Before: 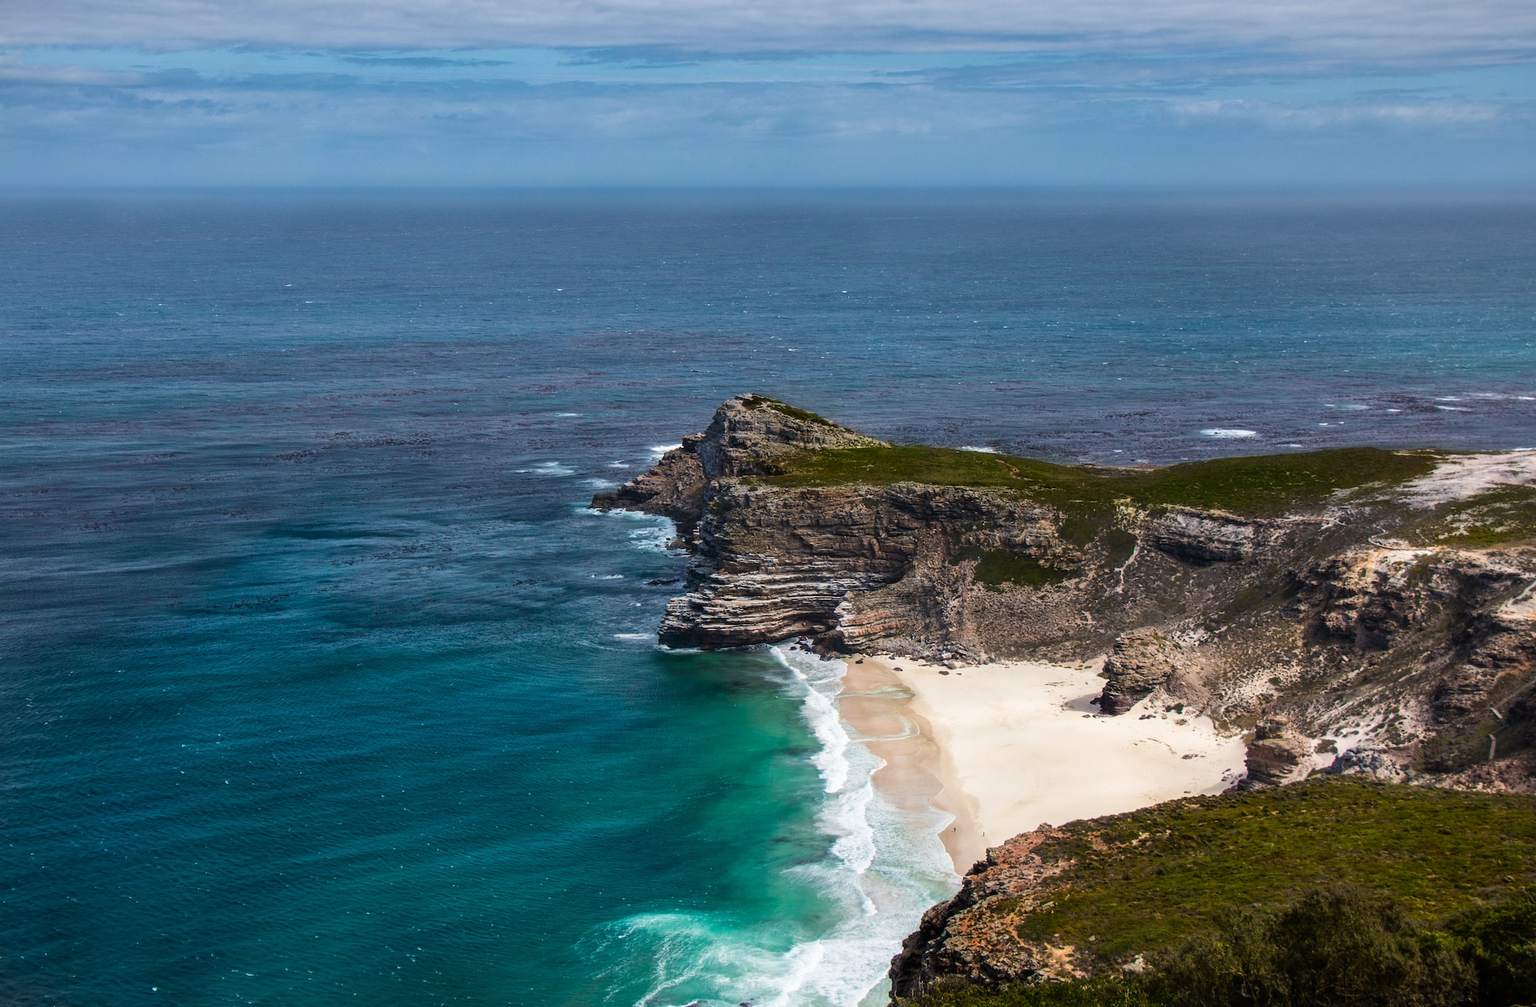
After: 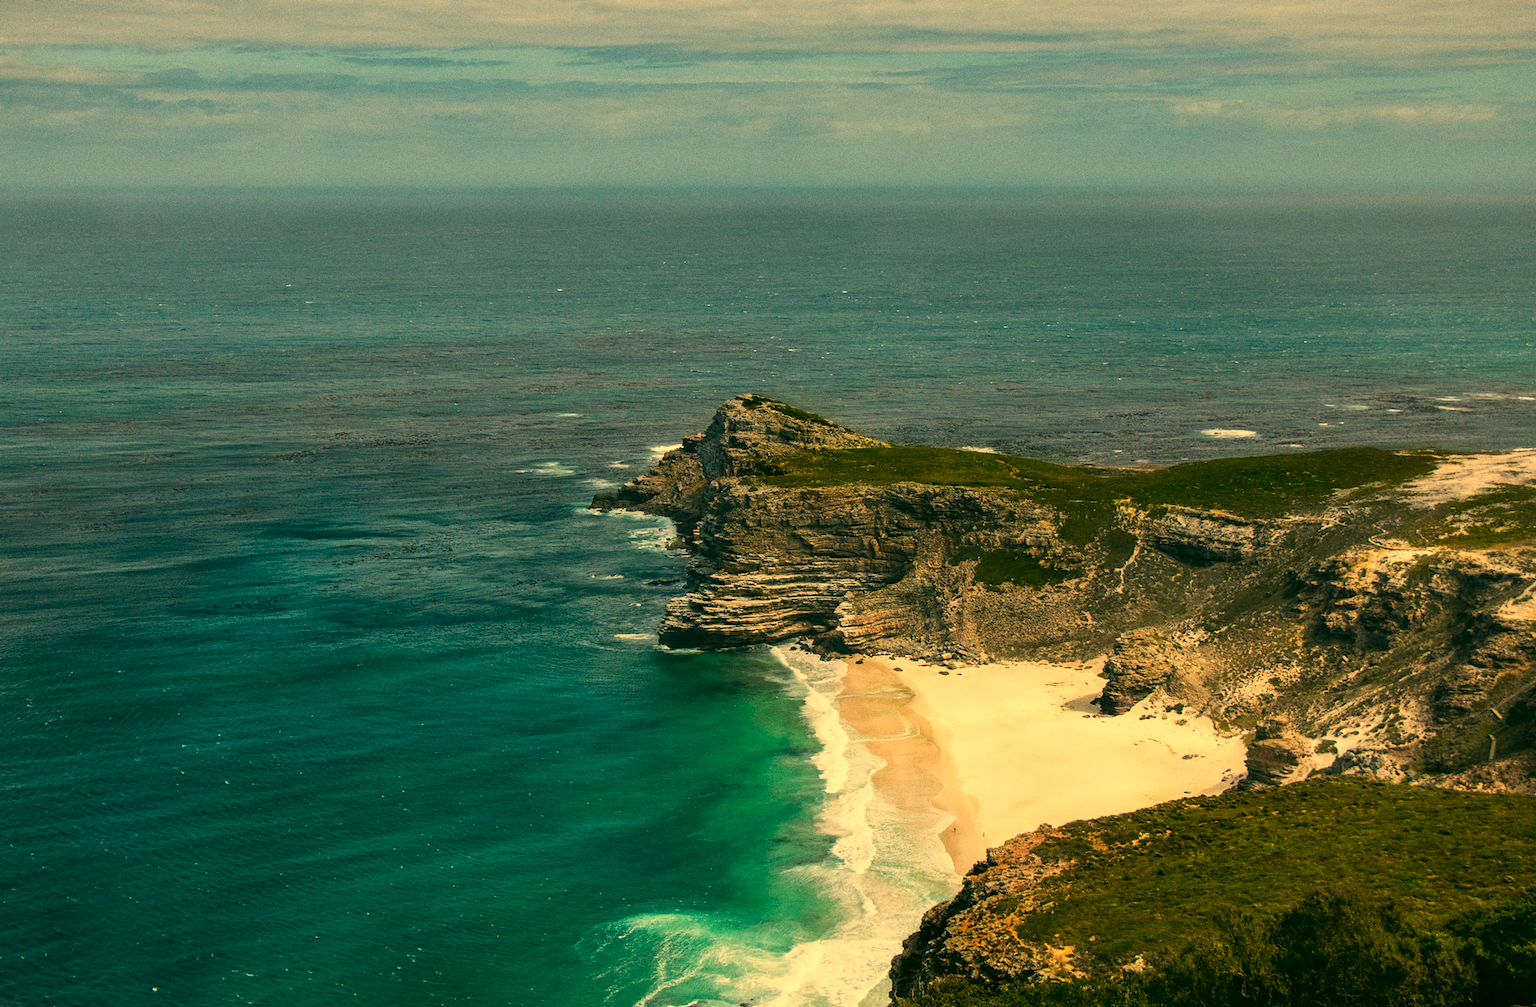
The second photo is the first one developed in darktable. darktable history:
color correction: highlights a* 5.3, highlights b* 24.26, shadows a* -15.58, shadows b* 4.02
grain: coarseness 0.09 ISO
white balance: red 1.138, green 0.996, blue 0.812
